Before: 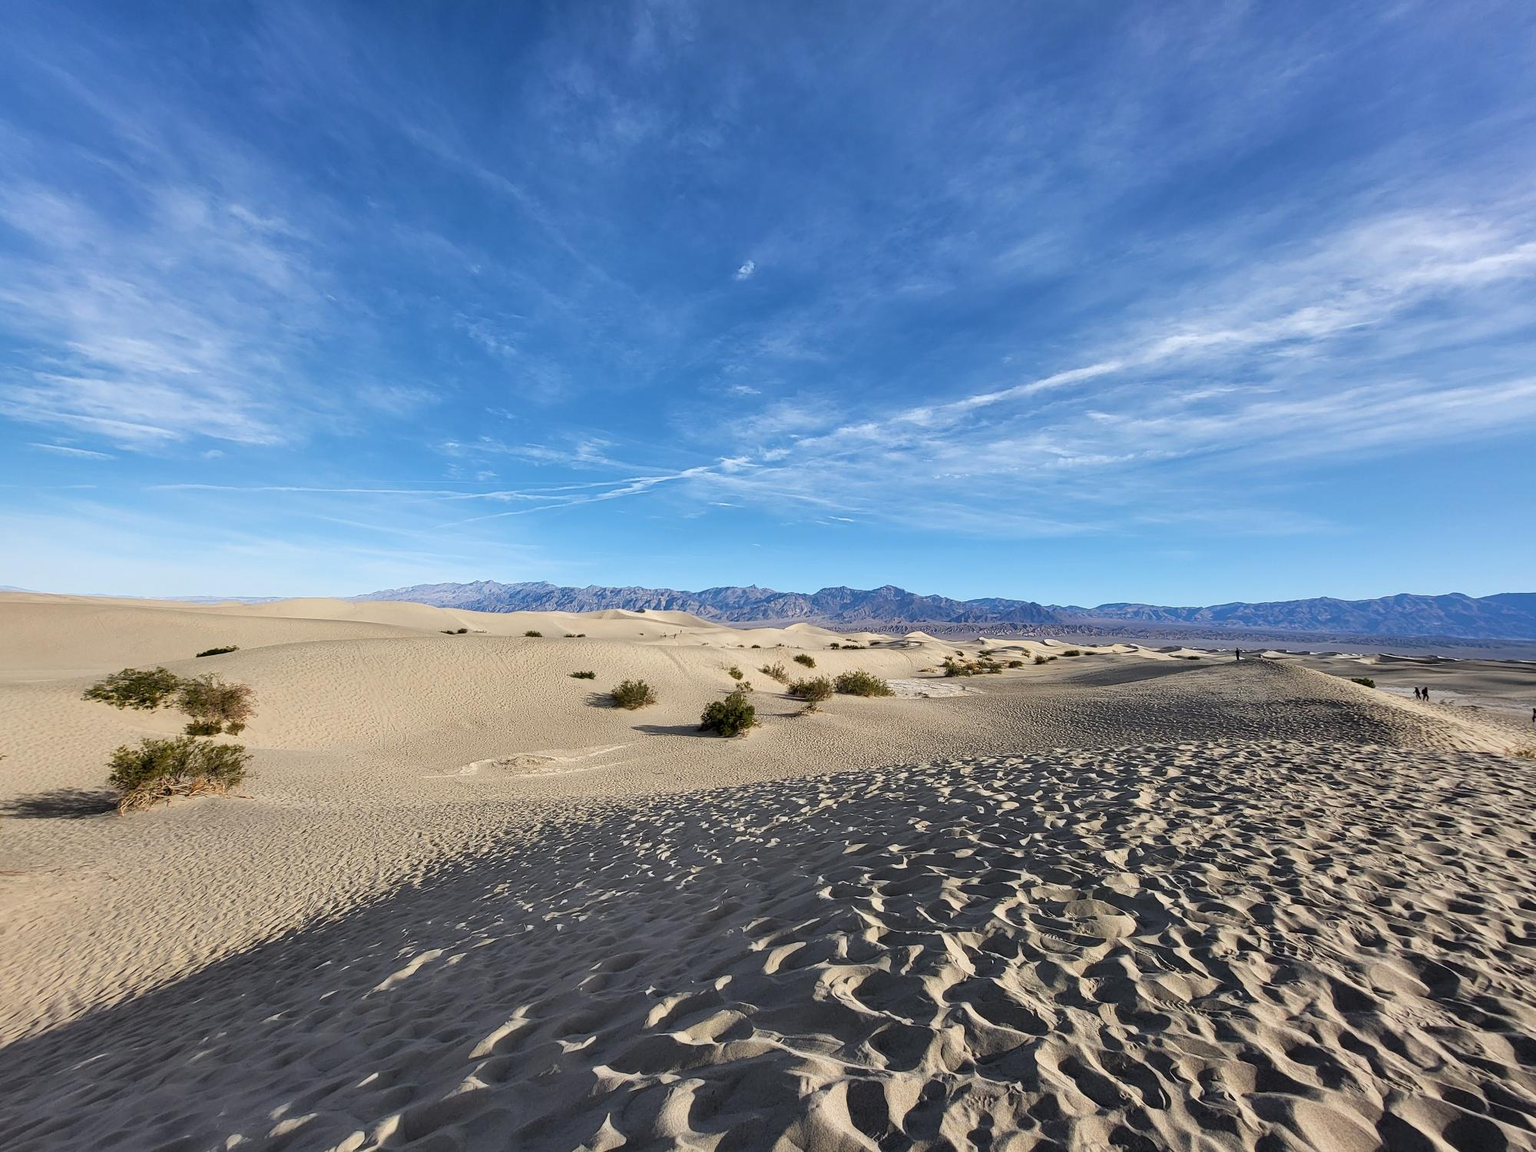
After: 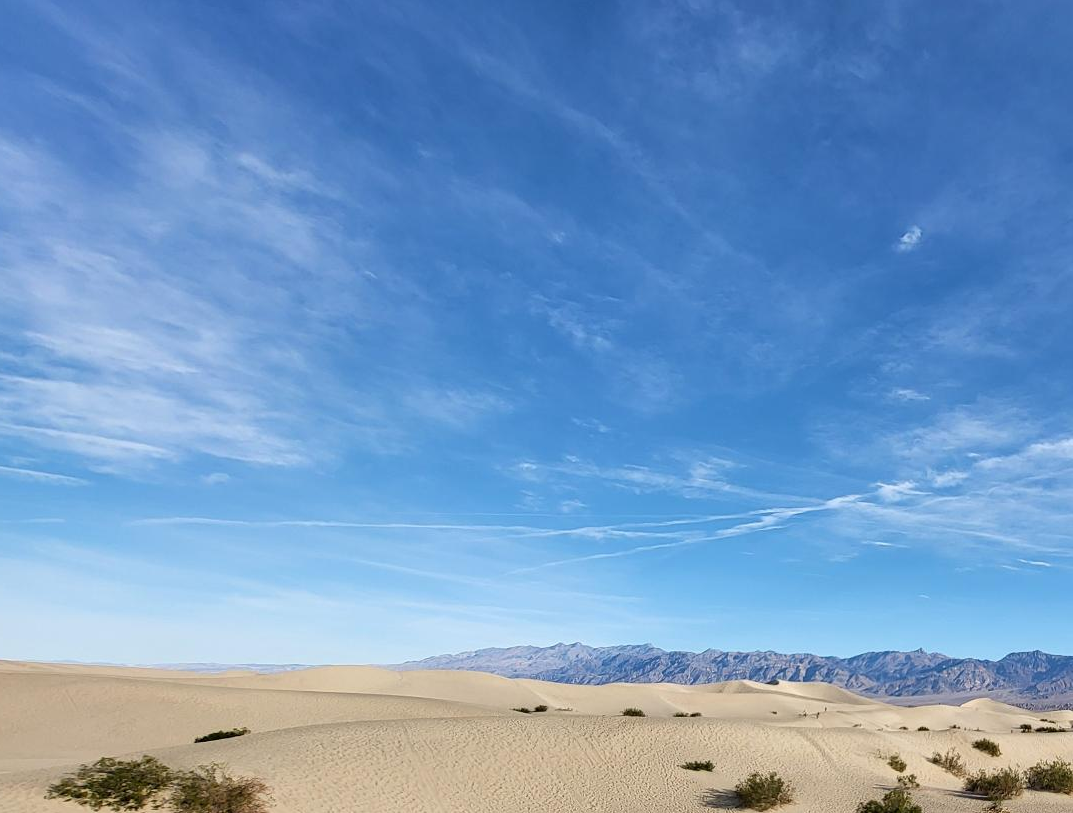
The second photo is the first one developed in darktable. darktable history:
crop and rotate: left 3.062%, top 7.575%, right 43.25%, bottom 38.173%
